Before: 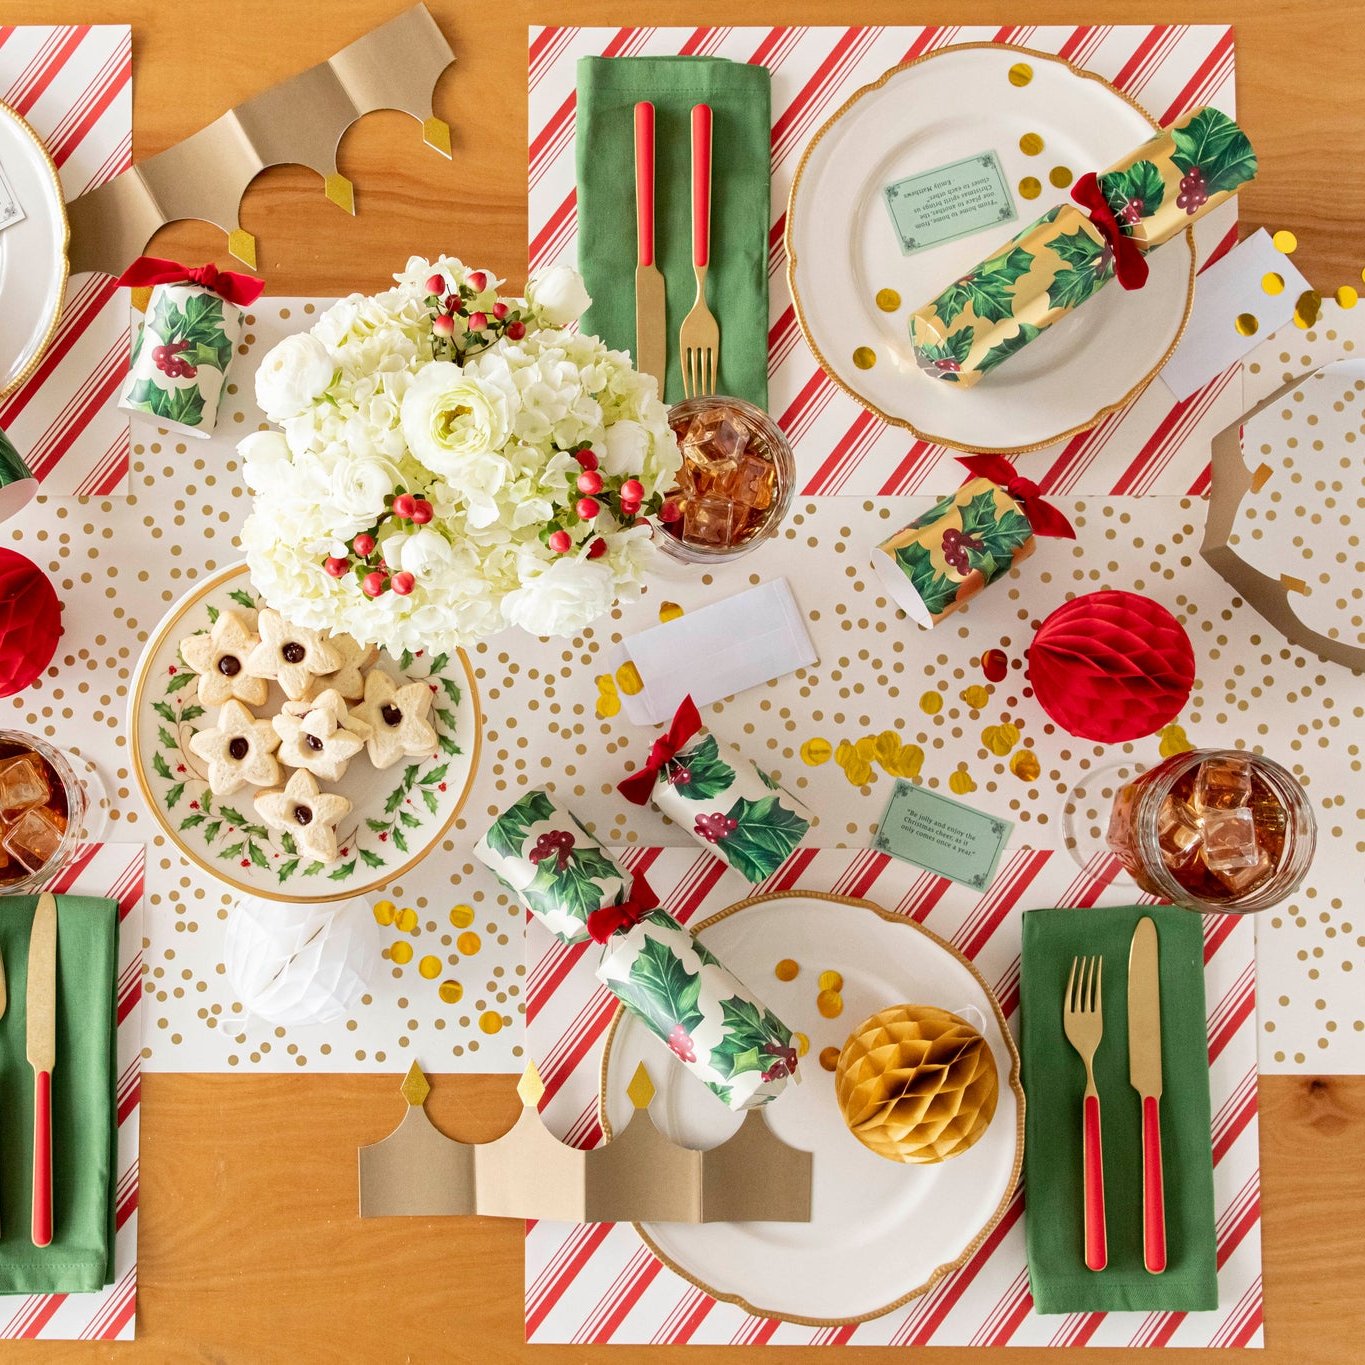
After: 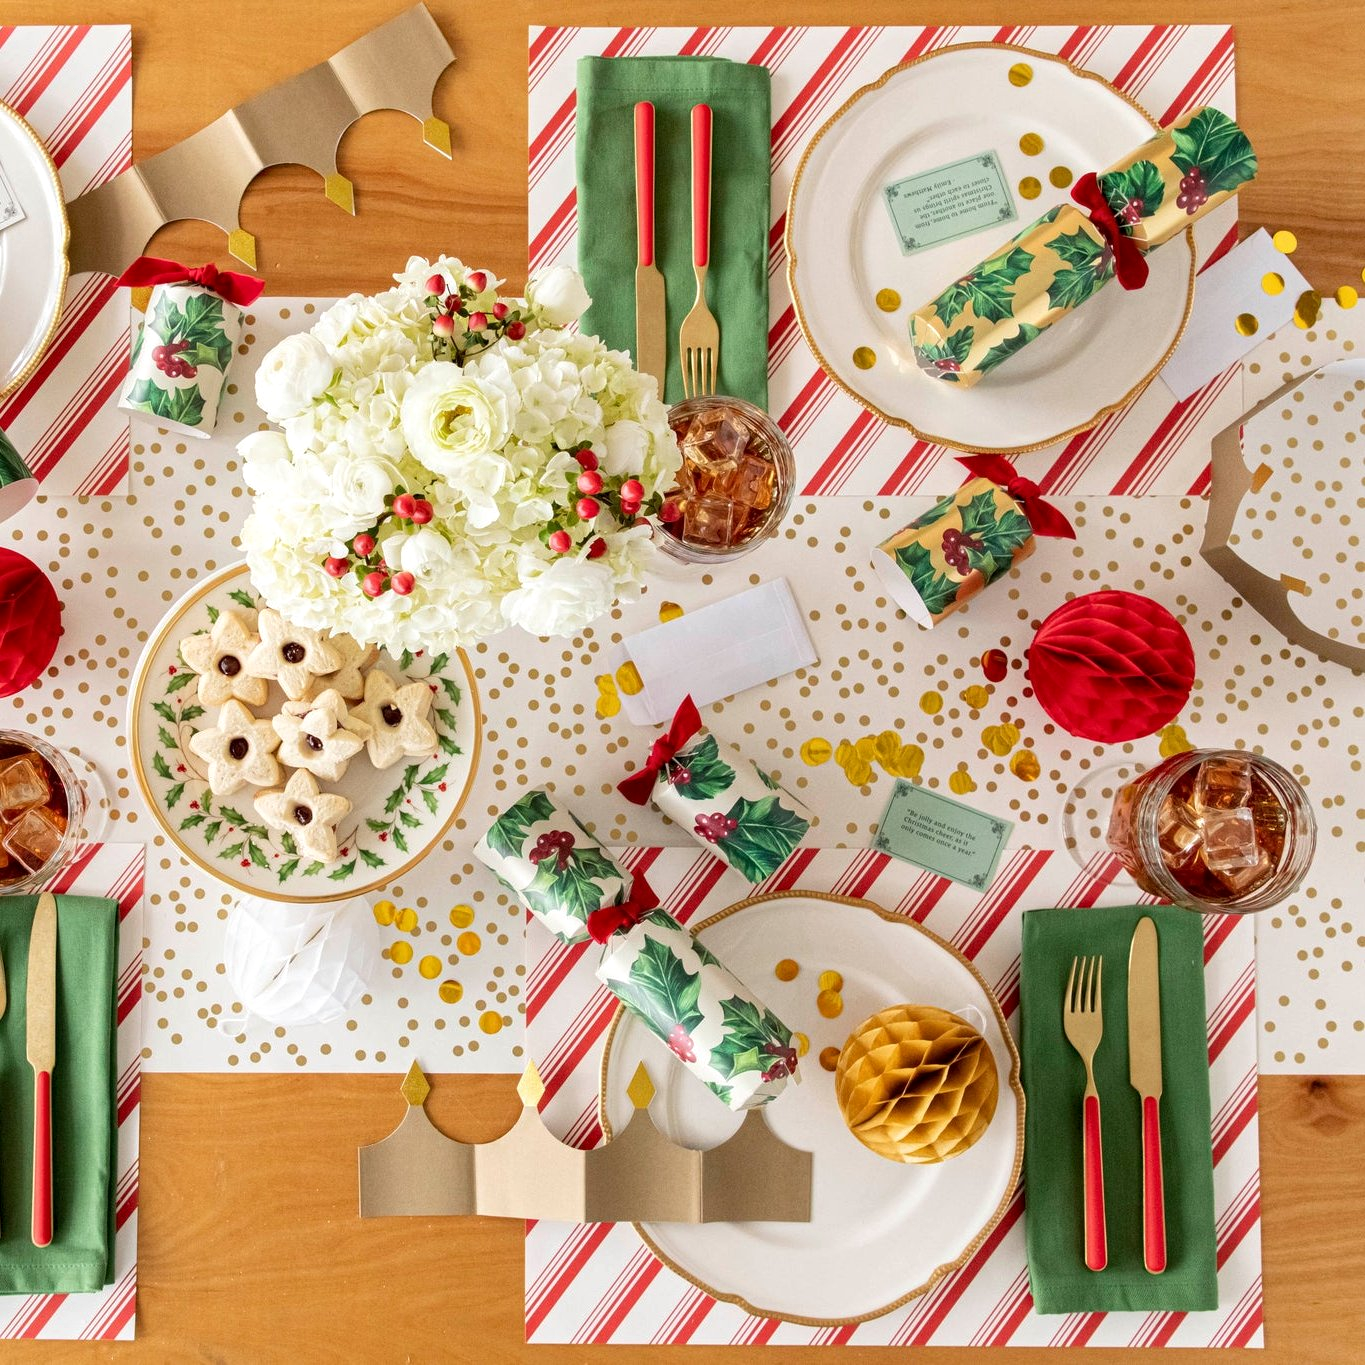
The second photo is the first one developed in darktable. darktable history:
local contrast: highlights 100%, shadows 100%, detail 120%, midtone range 0.2
tone equalizer: on, module defaults
